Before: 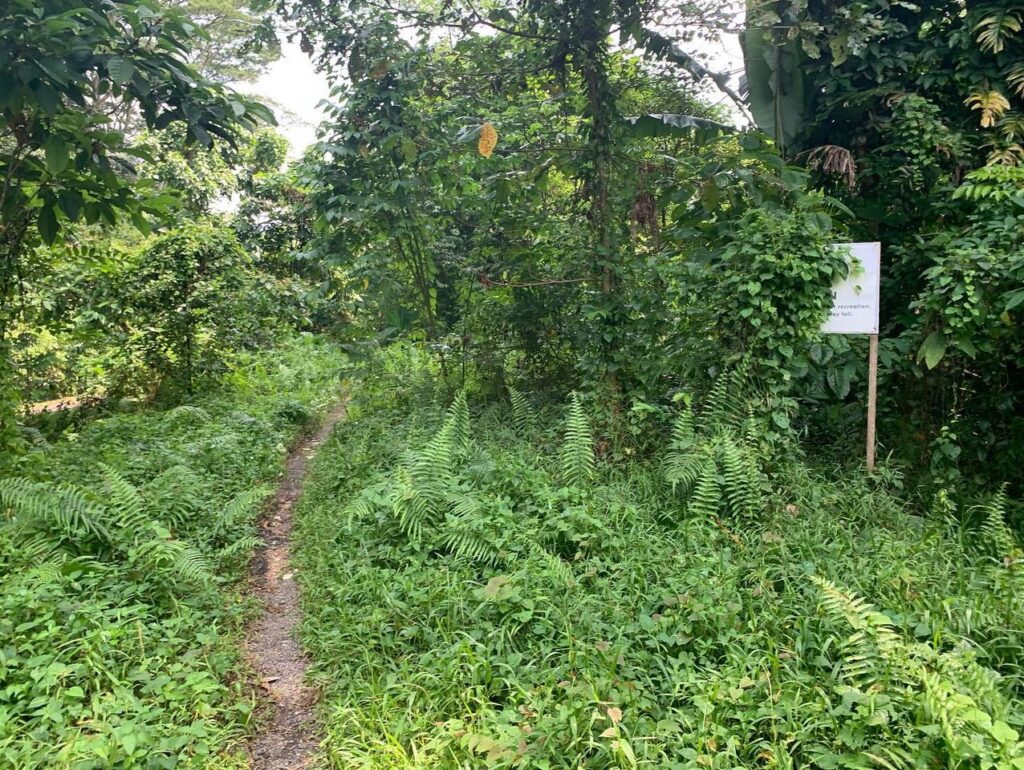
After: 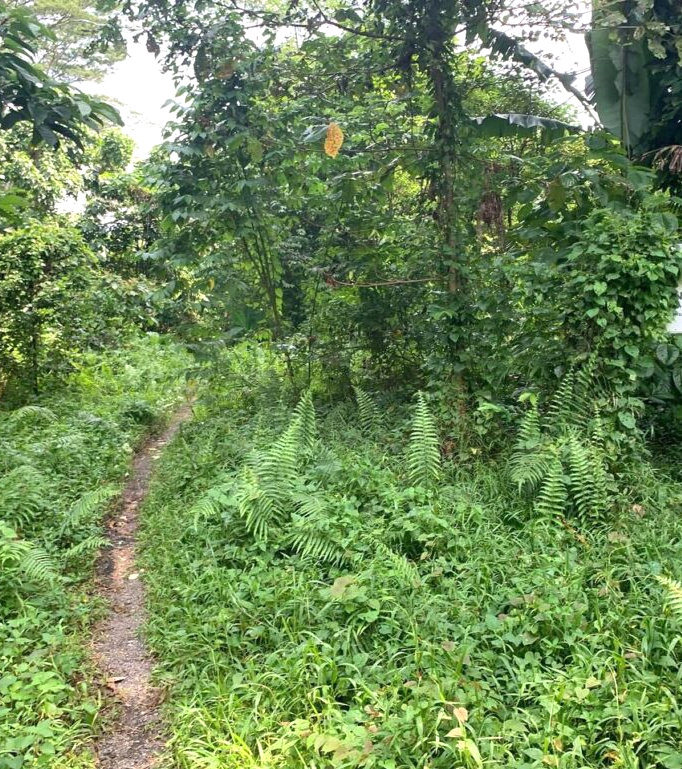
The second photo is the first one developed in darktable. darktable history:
crop and rotate: left 15.055%, right 18.278%
exposure: exposure 0.3 EV, compensate highlight preservation false
